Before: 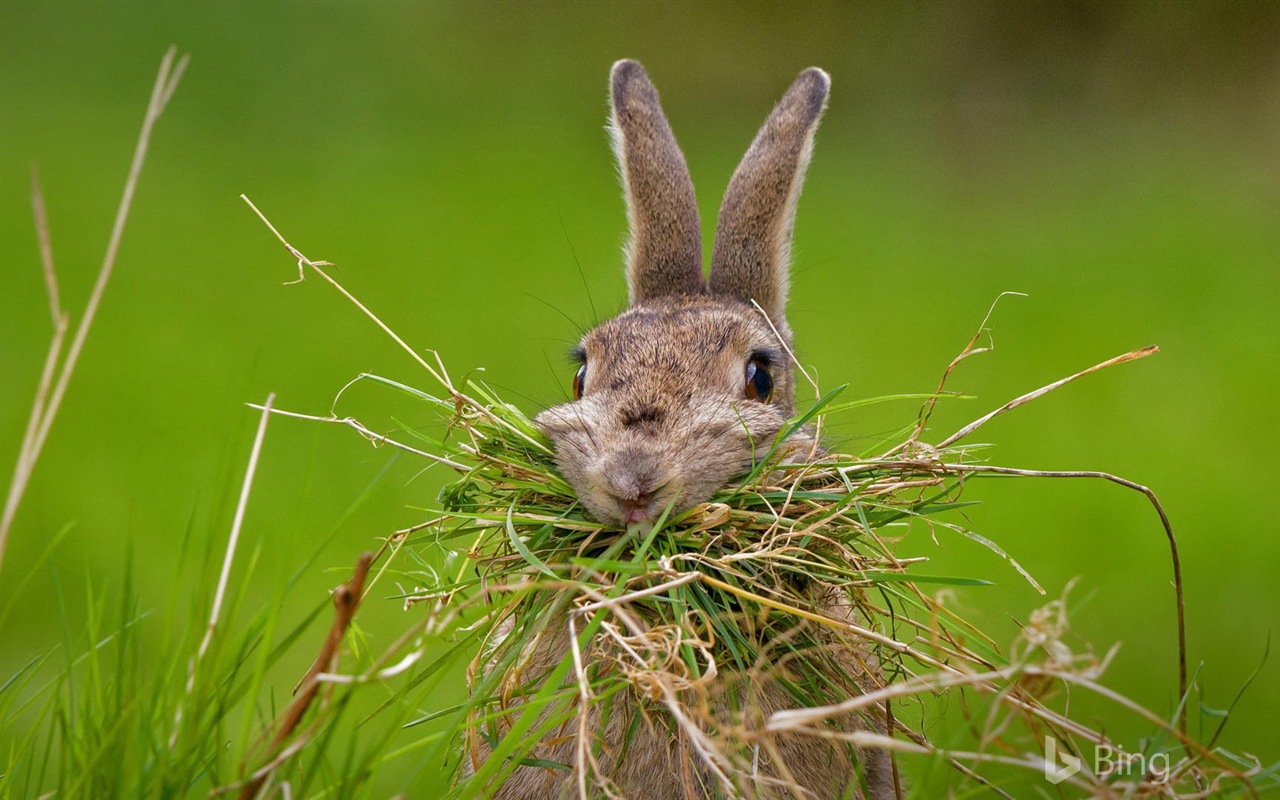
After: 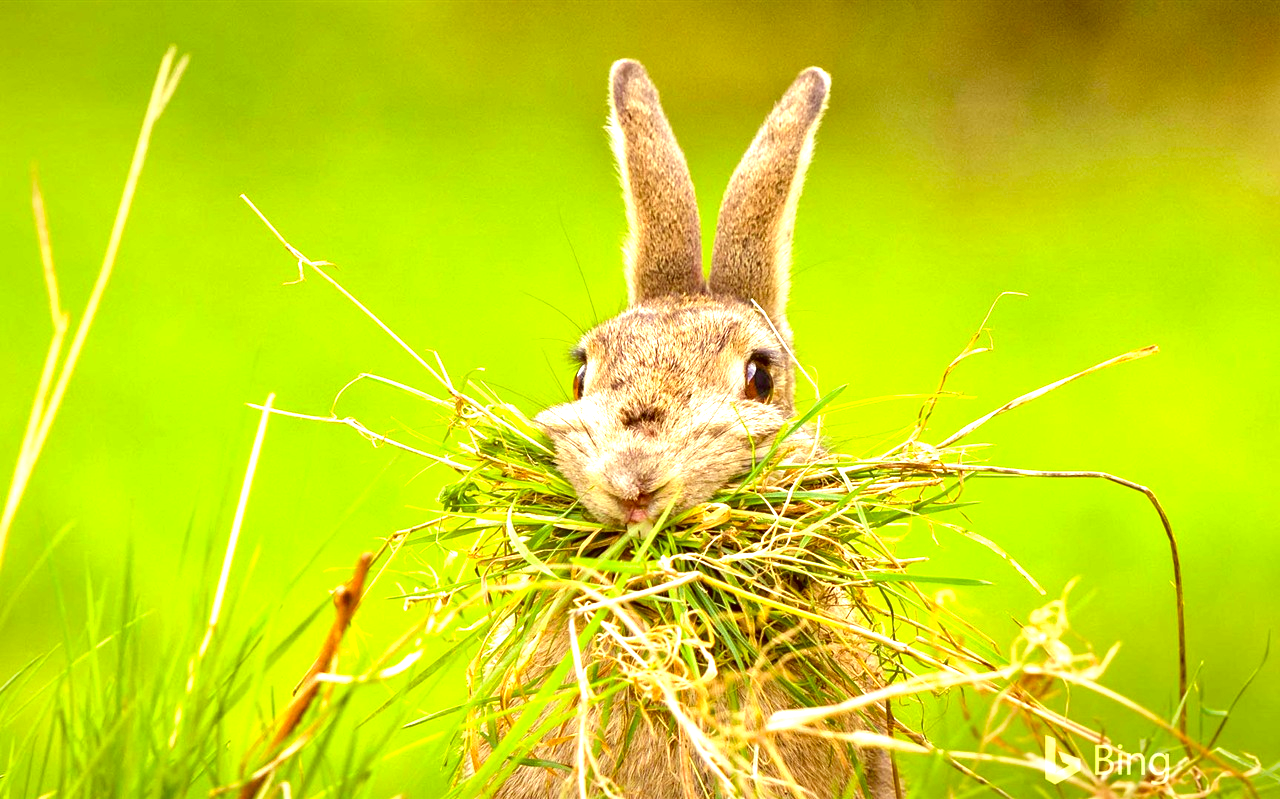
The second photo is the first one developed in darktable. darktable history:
exposure: black level correction 0, exposure 1.745 EV, compensate exposure bias true, compensate highlight preservation false
contrast equalizer: octaves 7, y [[0.528 ×6], [0.514 ×6], [0.362 ×6], [0 ×6], [0 ×6]], mix 0.336
color correction: highlights a* 1.13, highlights b* 24.38, shadows a* 15.65, shadows b* 24.77
crop: bottom 0.067%
